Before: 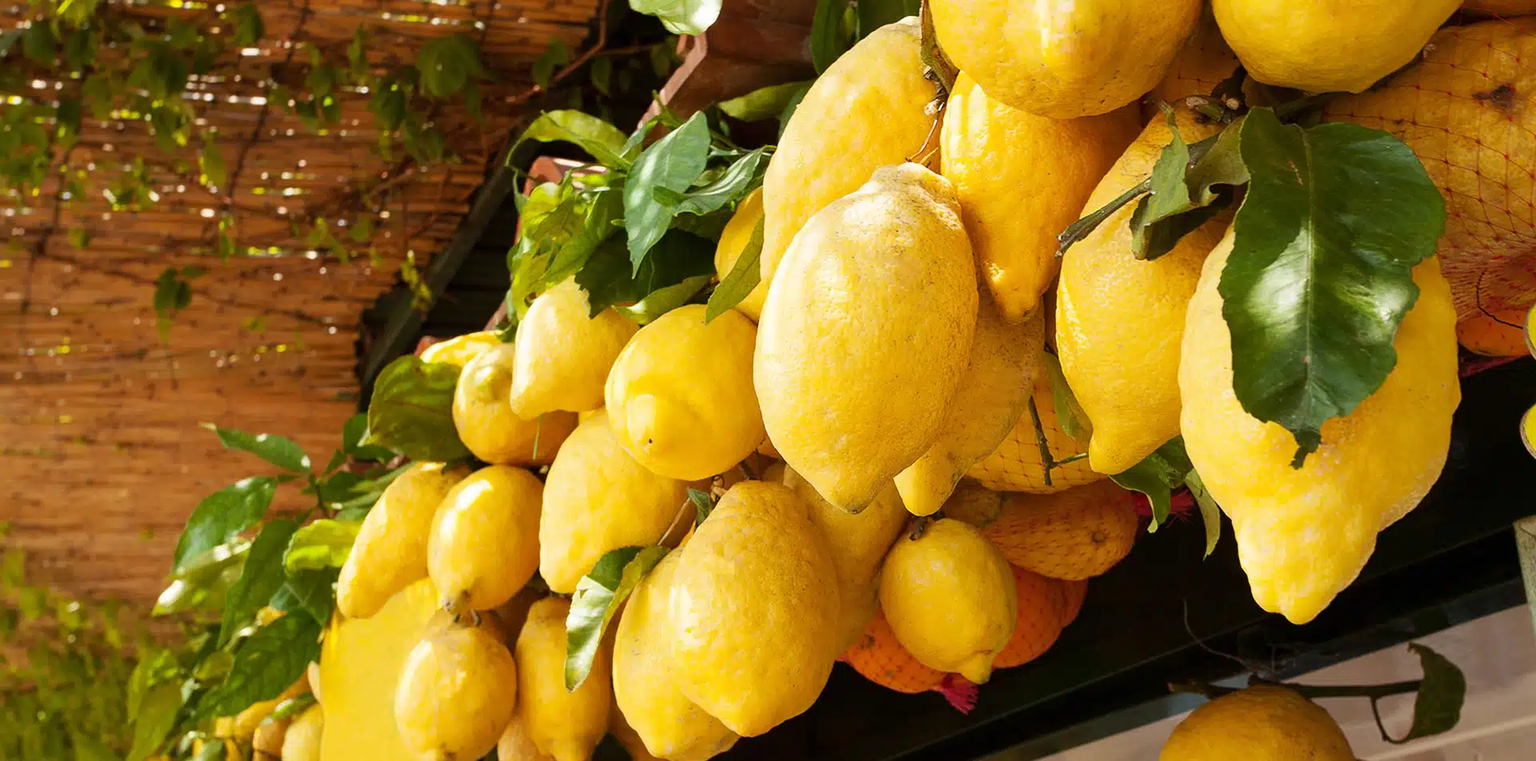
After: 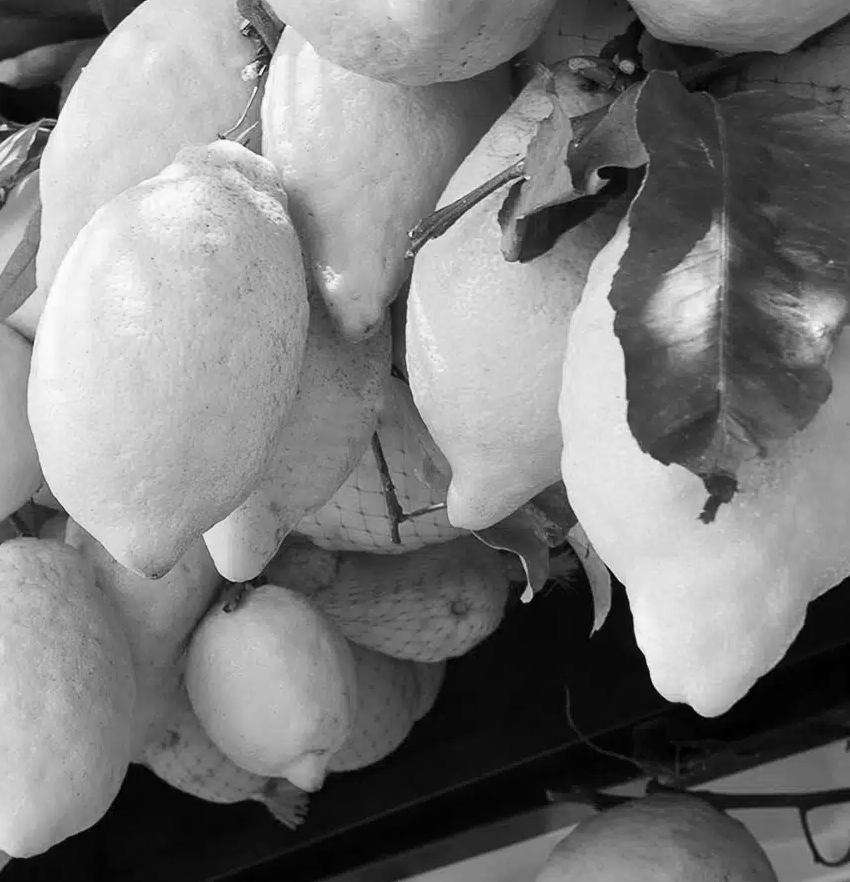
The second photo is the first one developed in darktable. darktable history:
color zones: curves: ch1 [(0.238, 0.163) (0.476, 0.2) (0.733, 0.322) (0.848, 0.134)]
crop: left 47.628%, top 6.643%, right 7.874%
monochrome: on, module defaults
